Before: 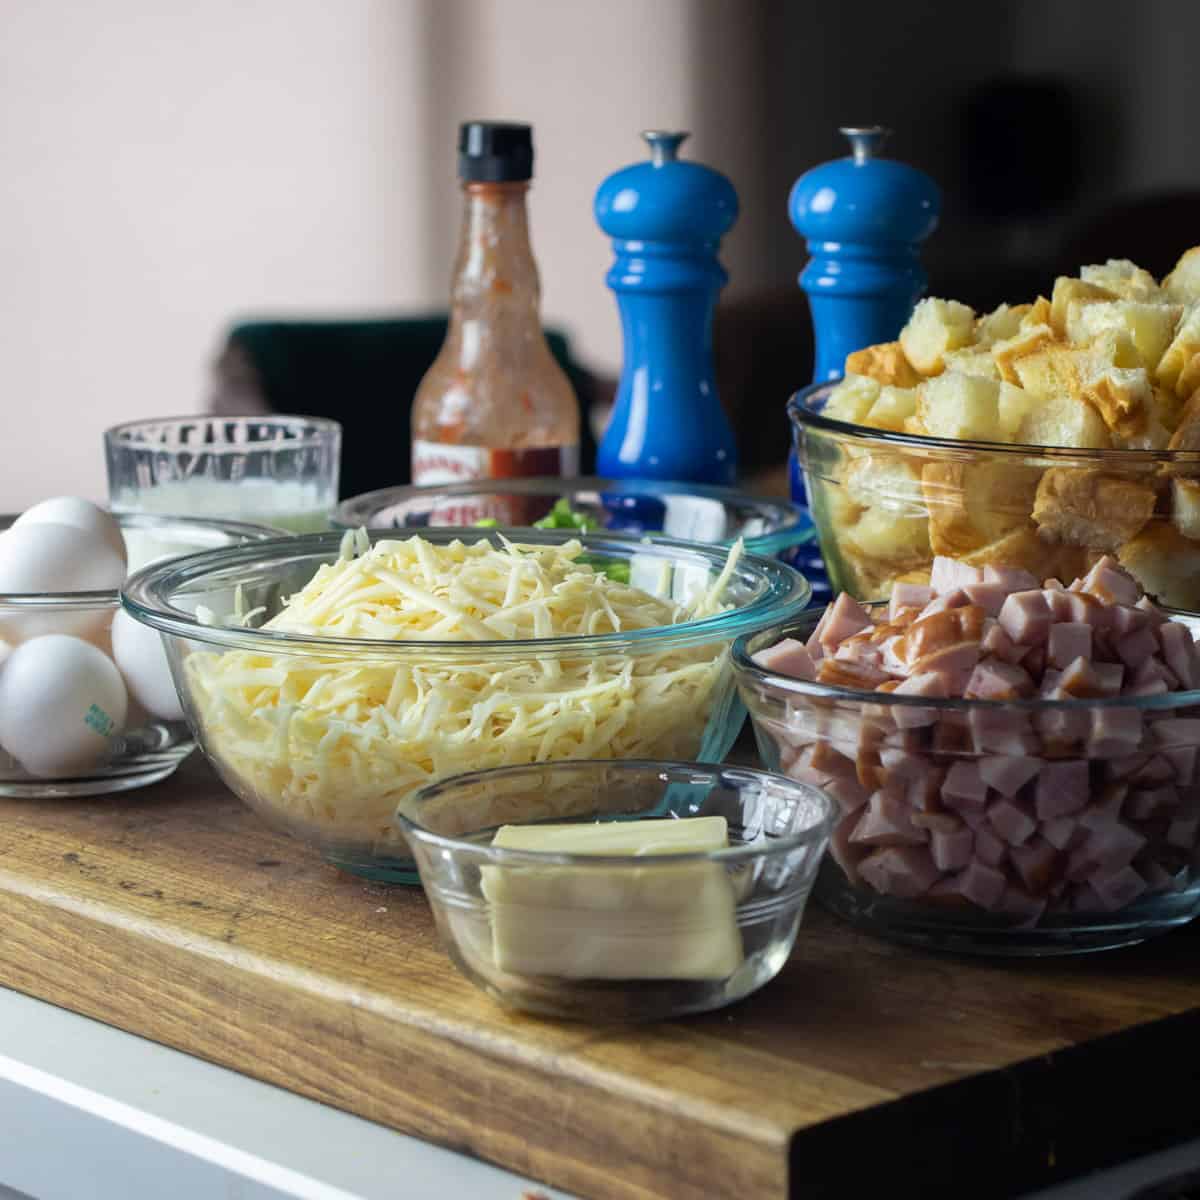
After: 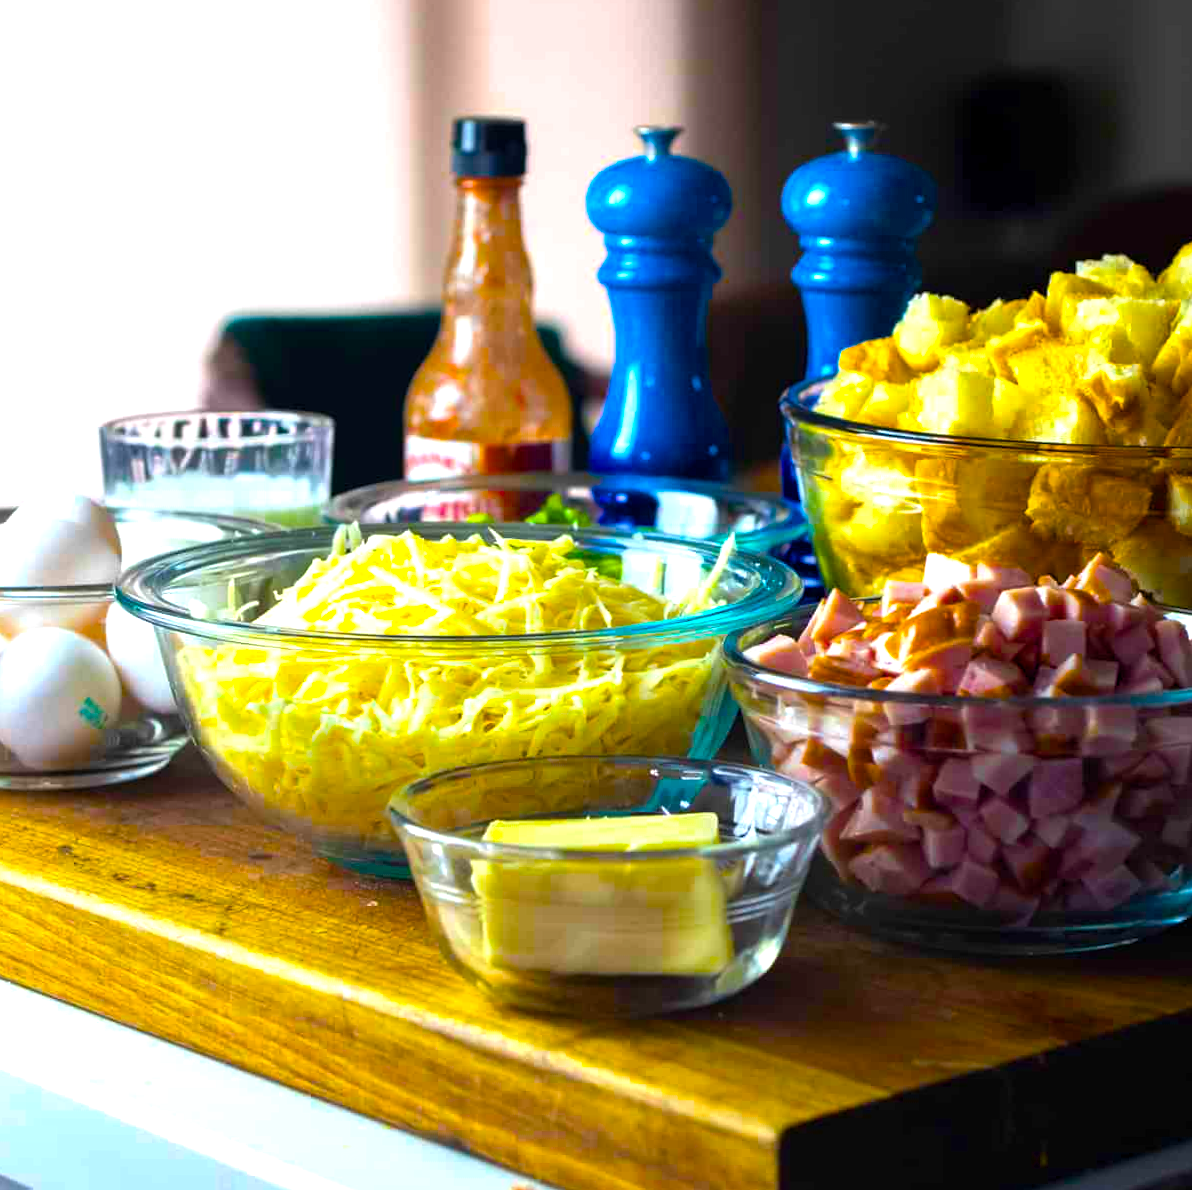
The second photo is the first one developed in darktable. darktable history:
color balance rgb: linear chroma grading › global chroma 20%, perceptual saturation grading › global saturation 65%, perceptual saturation grading › highlights 50%, perceptual saturation grading › shadows 30%, perceptual brilliance grading › global brilliance 12%, perceptual brilliance grading › highlights 15%, global vibrance 20%
rotate and perspective: rotation 0.192°, lens shift (horizontal) -0.015, crop left 0.005, crop right 0.996, crop top 0.006, crop bottom 0.99
exposure: exposure -0.01 EV, compensate highlight preservation false
